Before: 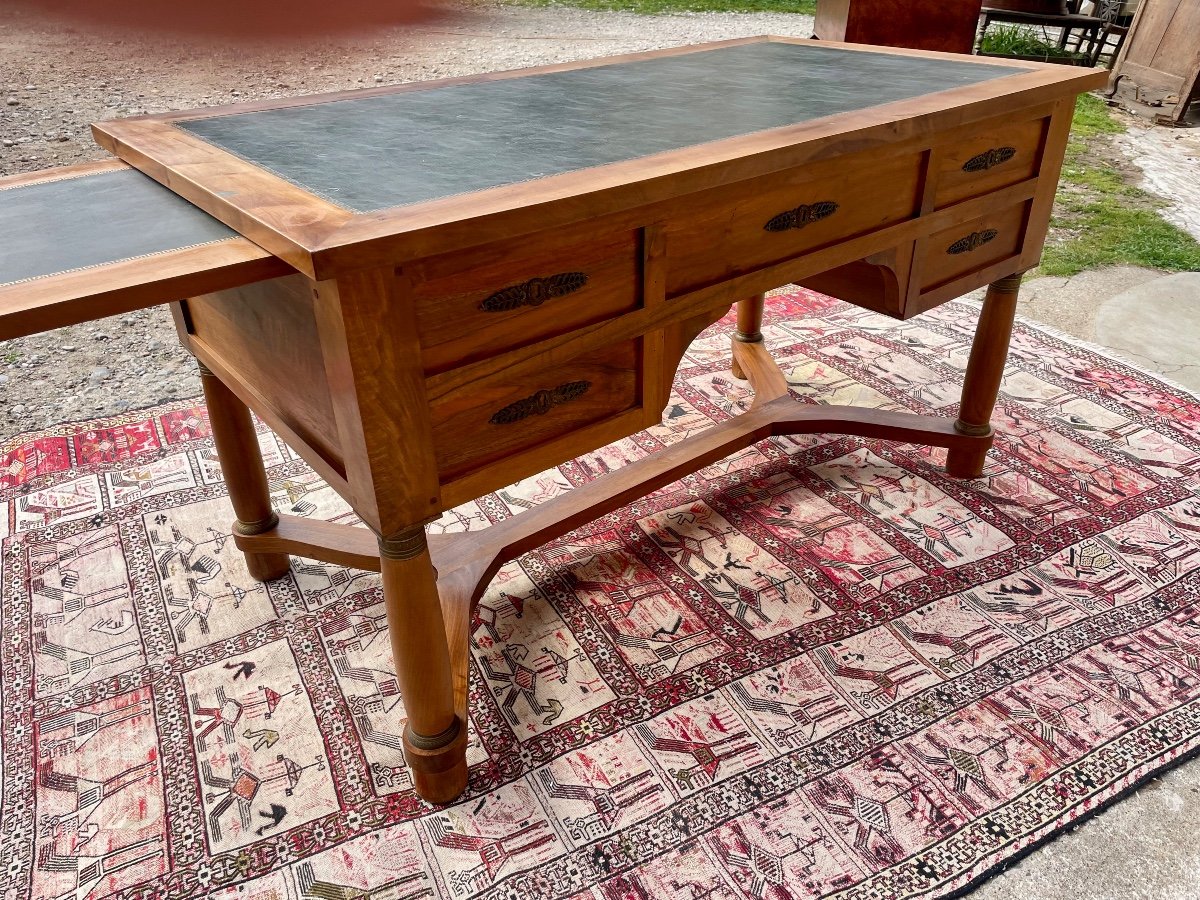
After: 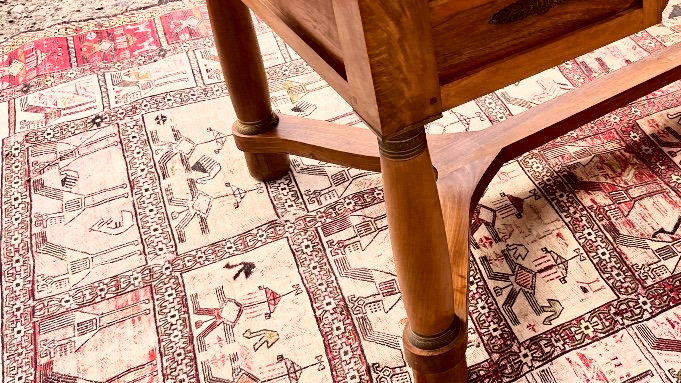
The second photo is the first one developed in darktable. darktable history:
color correction: highlights a* 10.2, highlights b* 9.71, shadows a* 8.49, shadows b* 8.35, saturation 0.819
base curve: curves: ch0 [(0, 0) (0.028, 0.03) (0.121, 0.232) (0.46, 0.748) (0.859, 0.968) (1, 1)]
haze removal: adaptive false
crop: top 44.532%, right 43.187%, bottom 12.832%
levels: levels [0, 0.499, 1]
